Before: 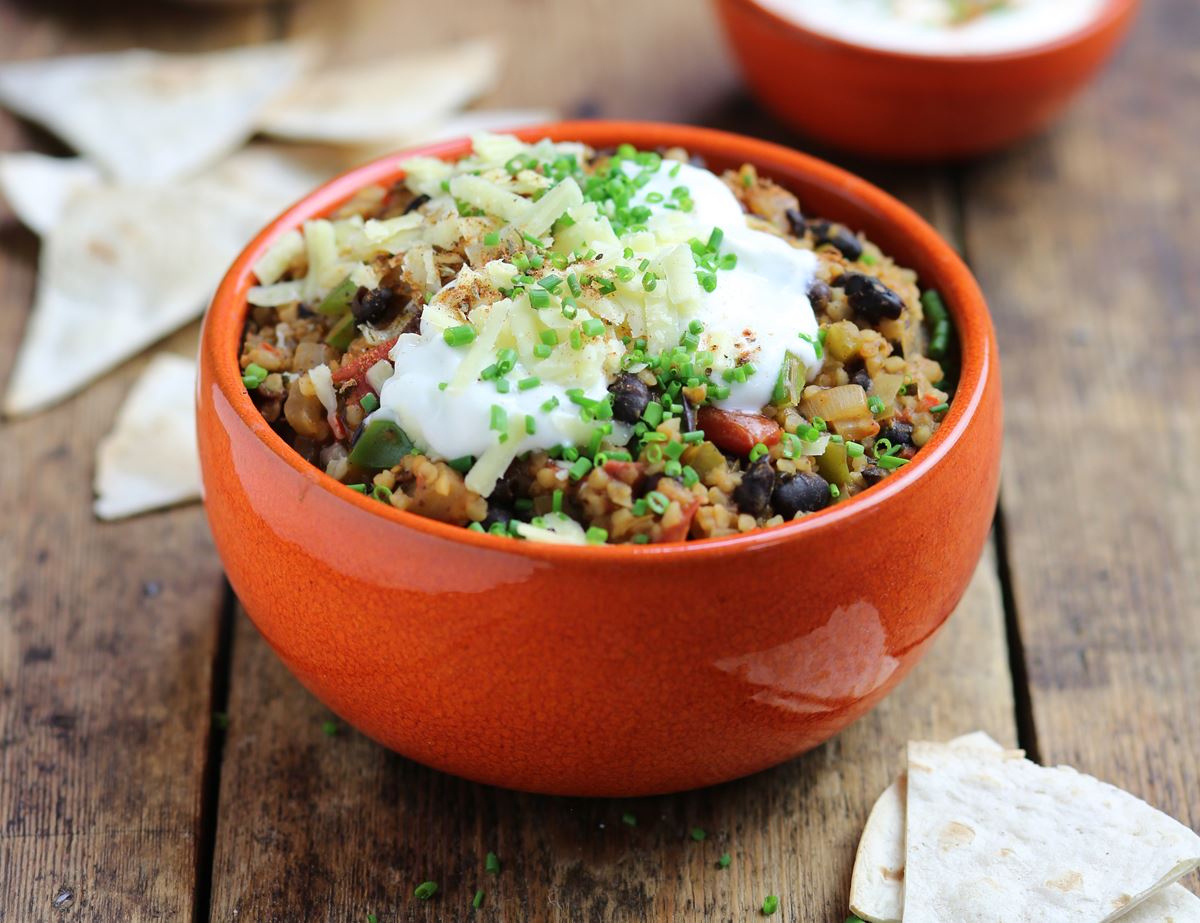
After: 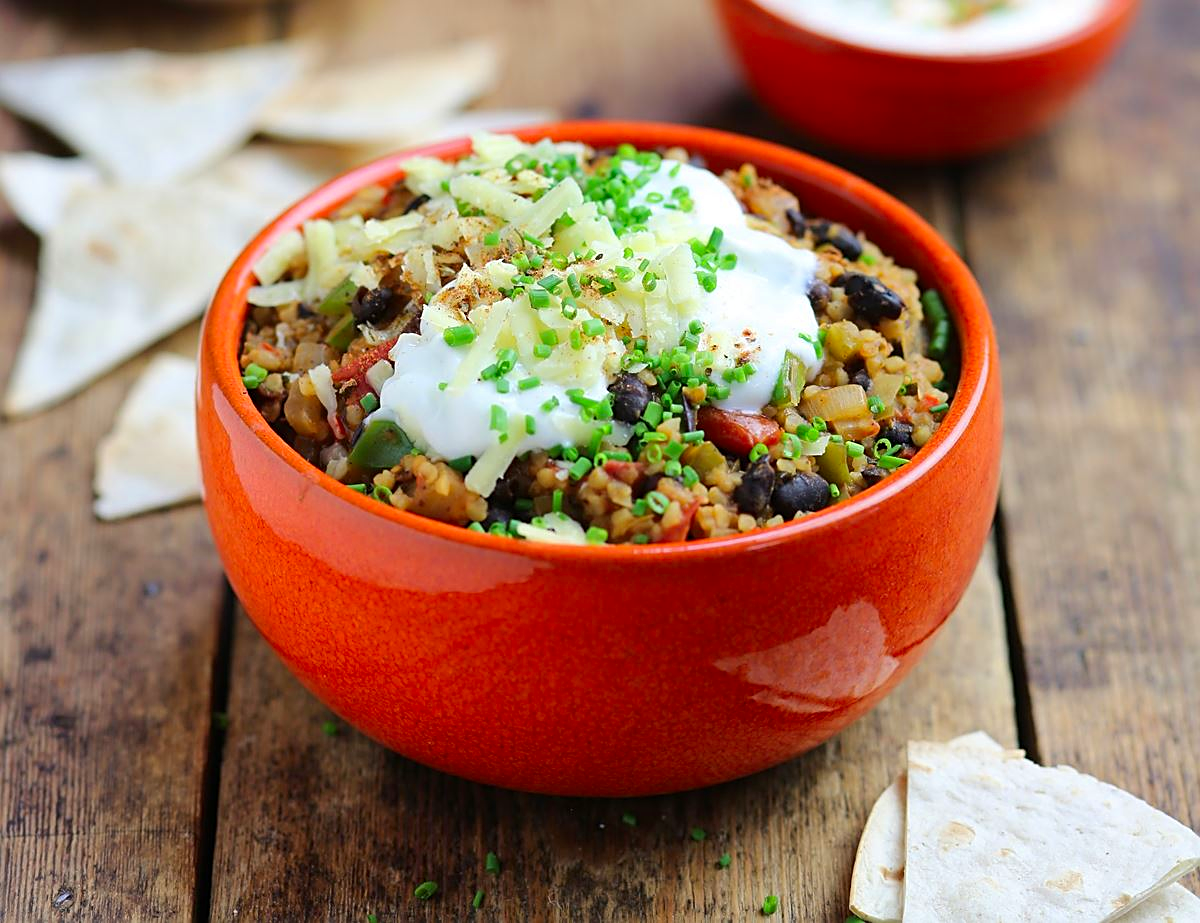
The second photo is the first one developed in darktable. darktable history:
color zones: curves: ch0 [(0, 0.613) (0.01, 0.613) (0.245, 0.448) (0.498, 0.529) (0.642, 0.665) (0.879, 0.777) (0.99, 0.613)]; ch1 [(0, 0) (0.143, 0) (0.286, 0) (0.429, 0) (0.571, 0) (0.714, 0) (0.857, 0)], mix -121.96%
sharpen: on, module defaults
